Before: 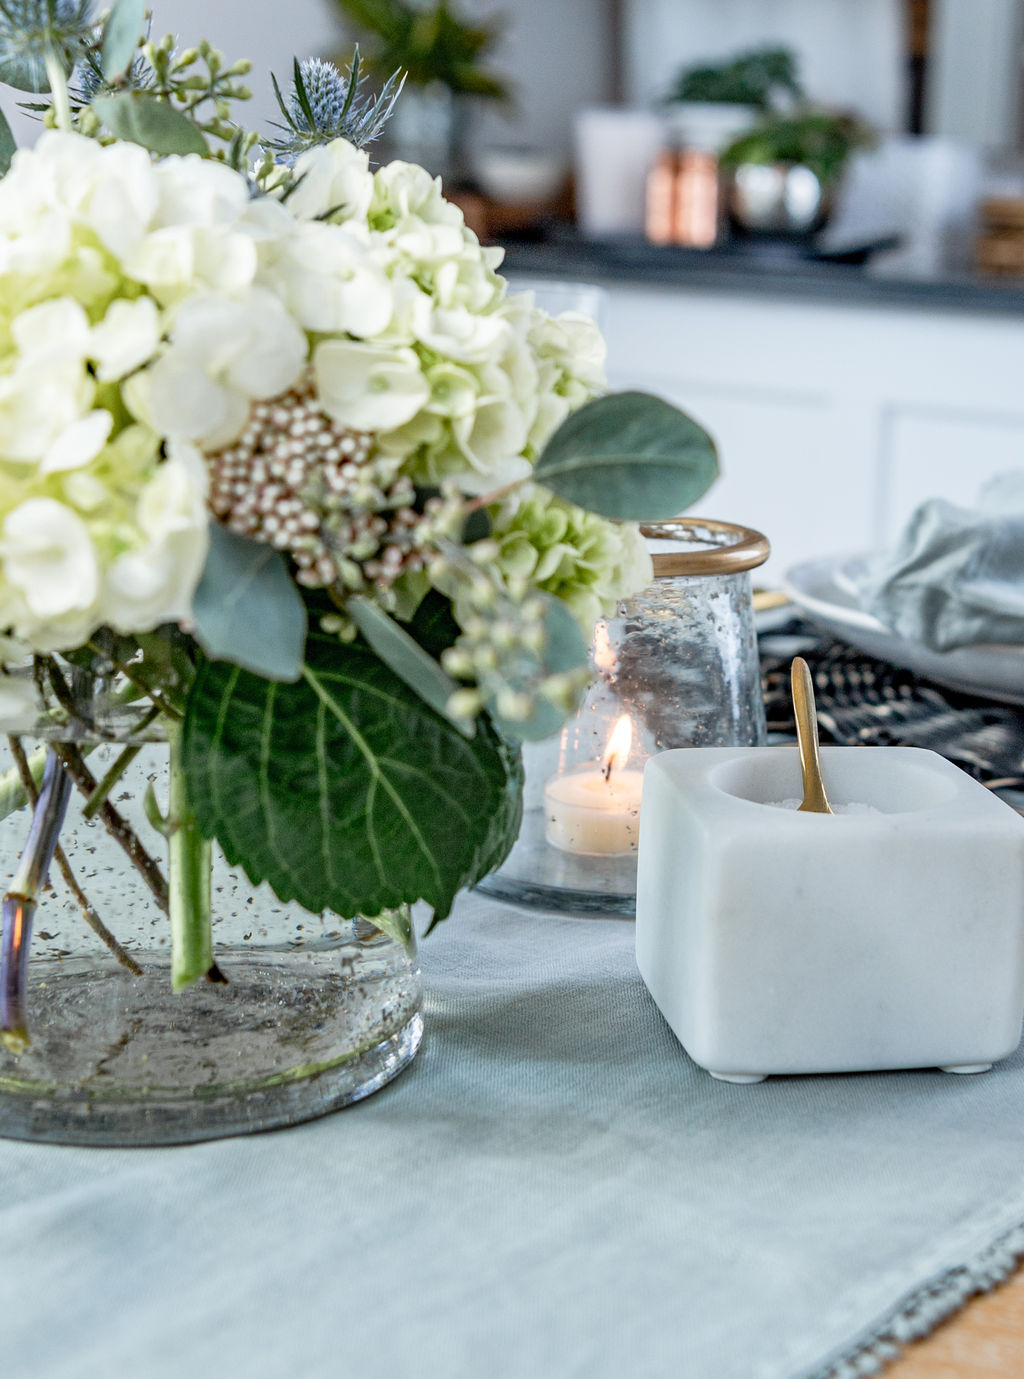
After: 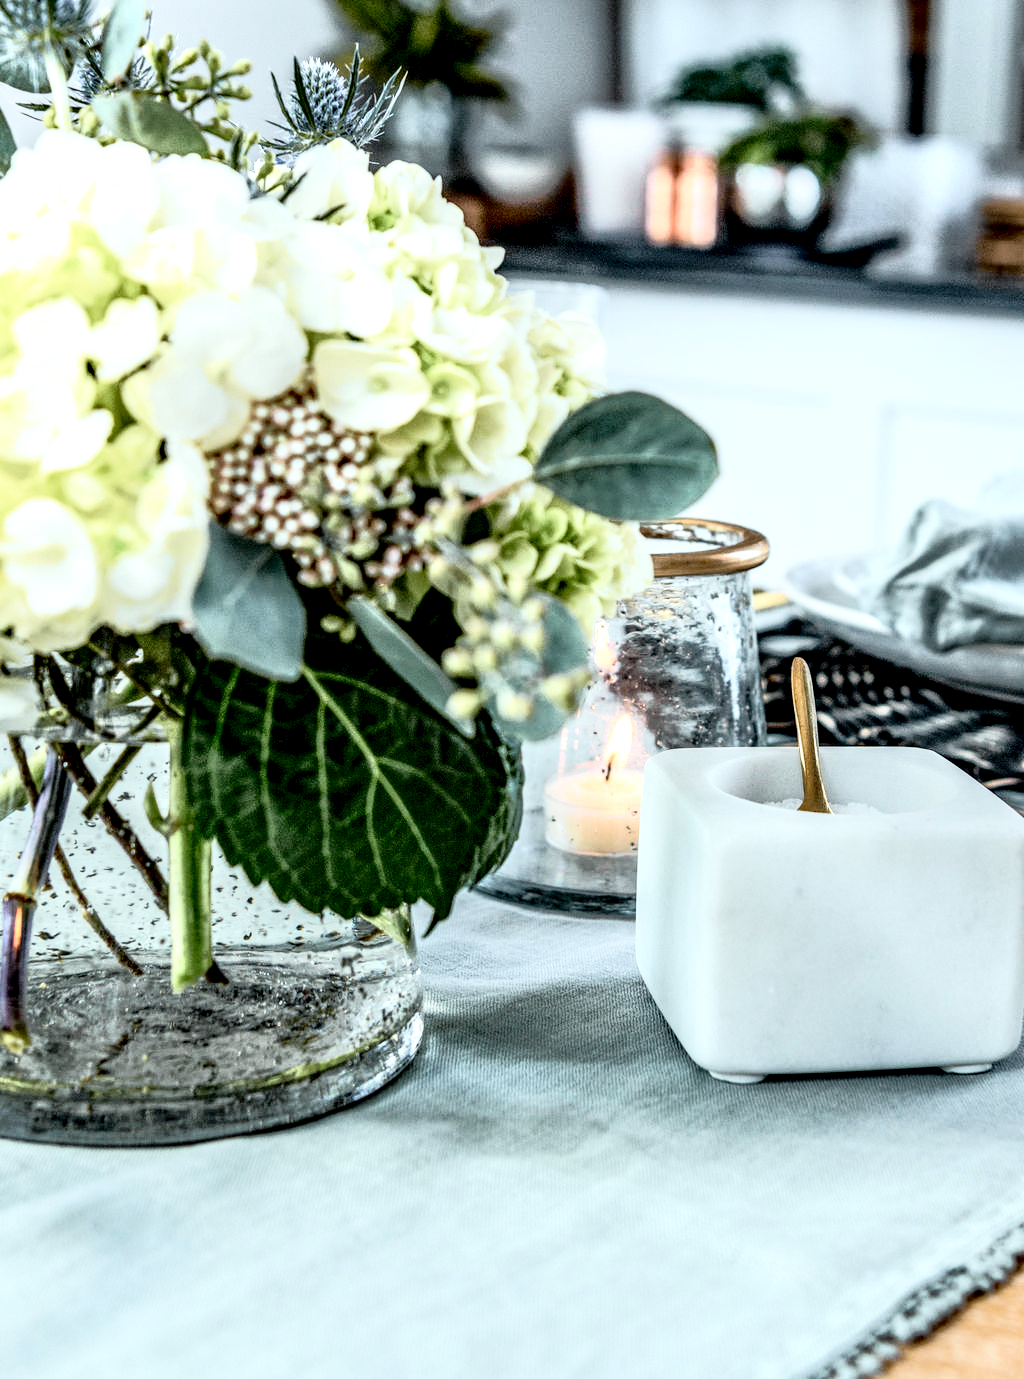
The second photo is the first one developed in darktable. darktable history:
tone curve: curves: ch0 [(0, 0) (0.081, 0.044) (0.192, 0.125) (0.283, 0.238) (0.416, 0.449) (0.495, 0.524) (0.661, 0.756) (0.788, 0.87) (1, 0.951)]; ch1 [(0, 0) (0.161, 0.092) (0.35, 0.33) (0.392, 0.392) (0.427, 0.426) (0.479, 0.472) (0.505, 0.497) (0.521, 0.524) (0.567, 0.56) (0.583, 0.592) (0.625, 0.627) (0.678, 0.733) (1, 1)]; ch2 [(0, 0) (0.346, 0.362) (0.404, 0.427) (0.502, 0.499) (0.531, 0.523) (0.544, 0.561) (0.58, 0.59) (0.629, 0.642) (0.717, 0.678) (1, 1)], color space Lab, independent channels, preserve colors none
exposure: black level correction 0.007, exposure 0.159 EV, compensate highlight preservation false
local contrast: highlights 60%, shadows 60%, detail 160%
levels: levels [0.016, 0.492, 0.969]
